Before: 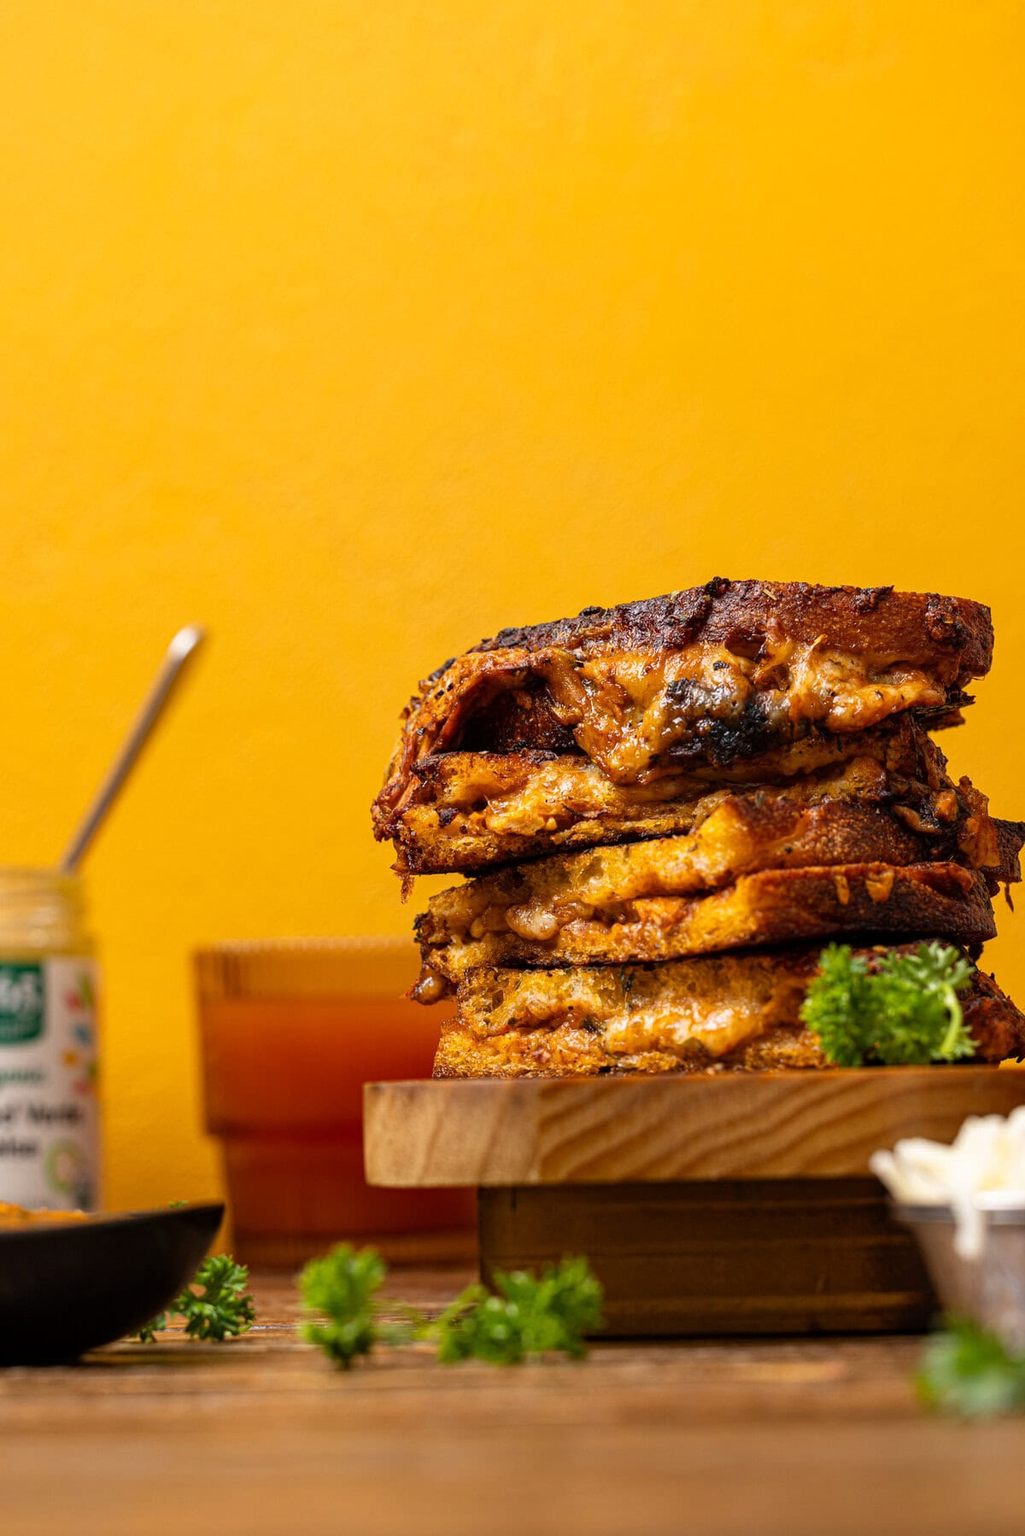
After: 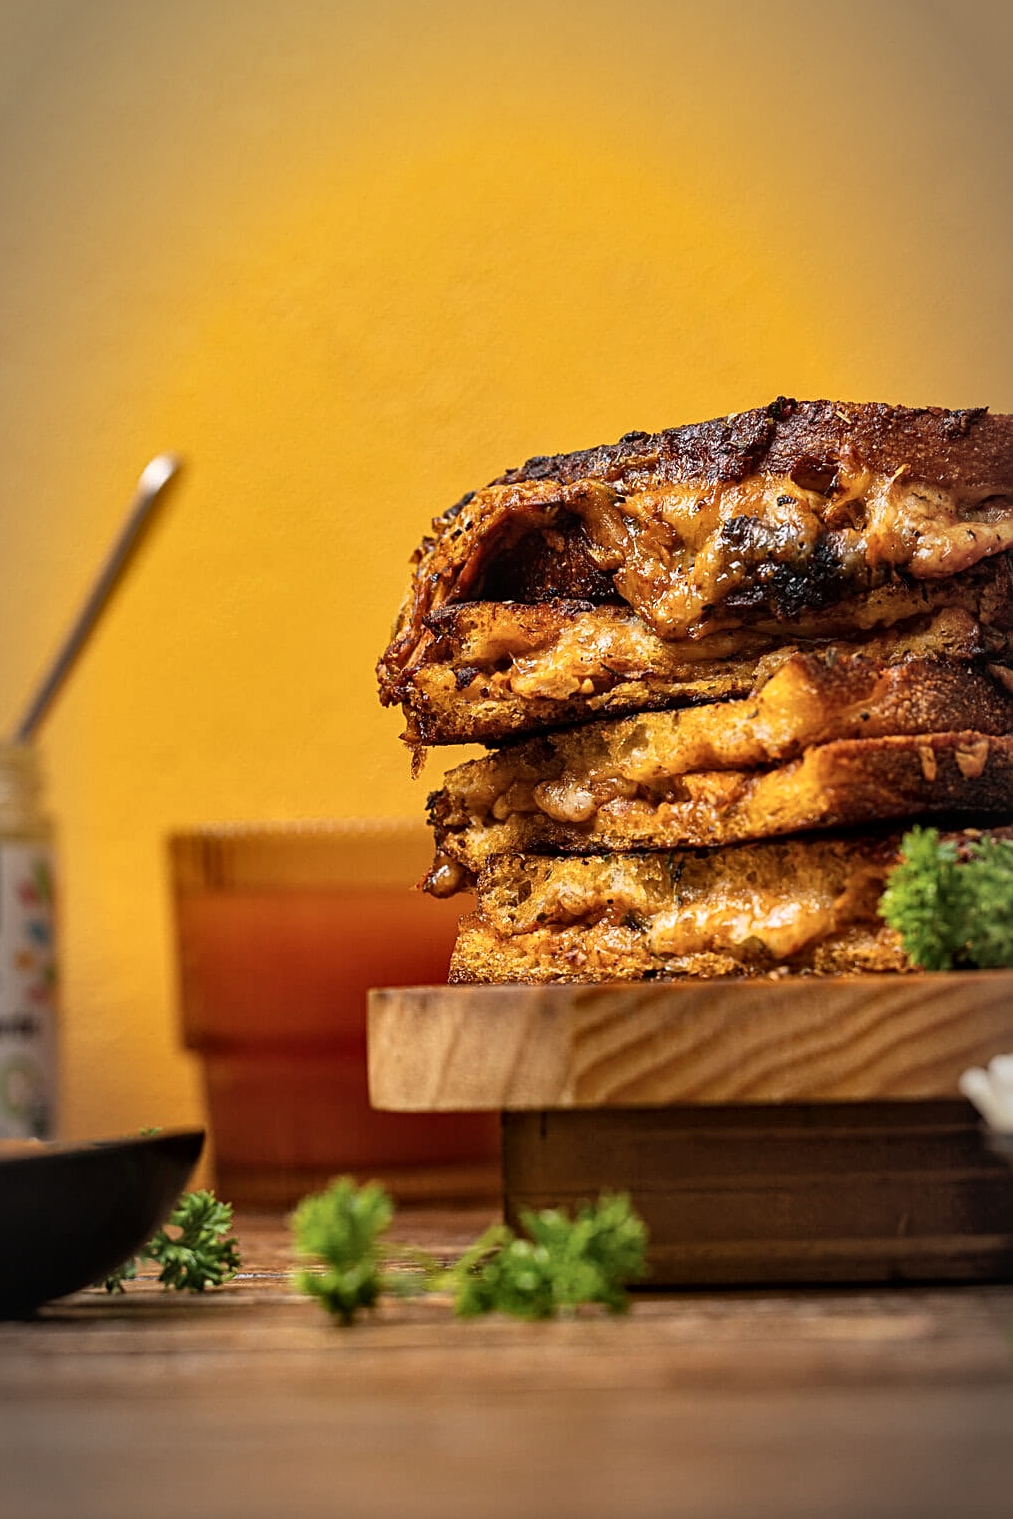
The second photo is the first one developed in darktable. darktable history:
vignetting: automatic ratio true
crop and rotate: left 4.842%, top 15.51%, right 10.668%
contrast brightness saturation: contrast -0.1, saturation -0.1
local contrast: mode bilateral grid, contrast 25, coarseness 60, detail 151%, midtone range 0.2
sharpen: on, module defaults
